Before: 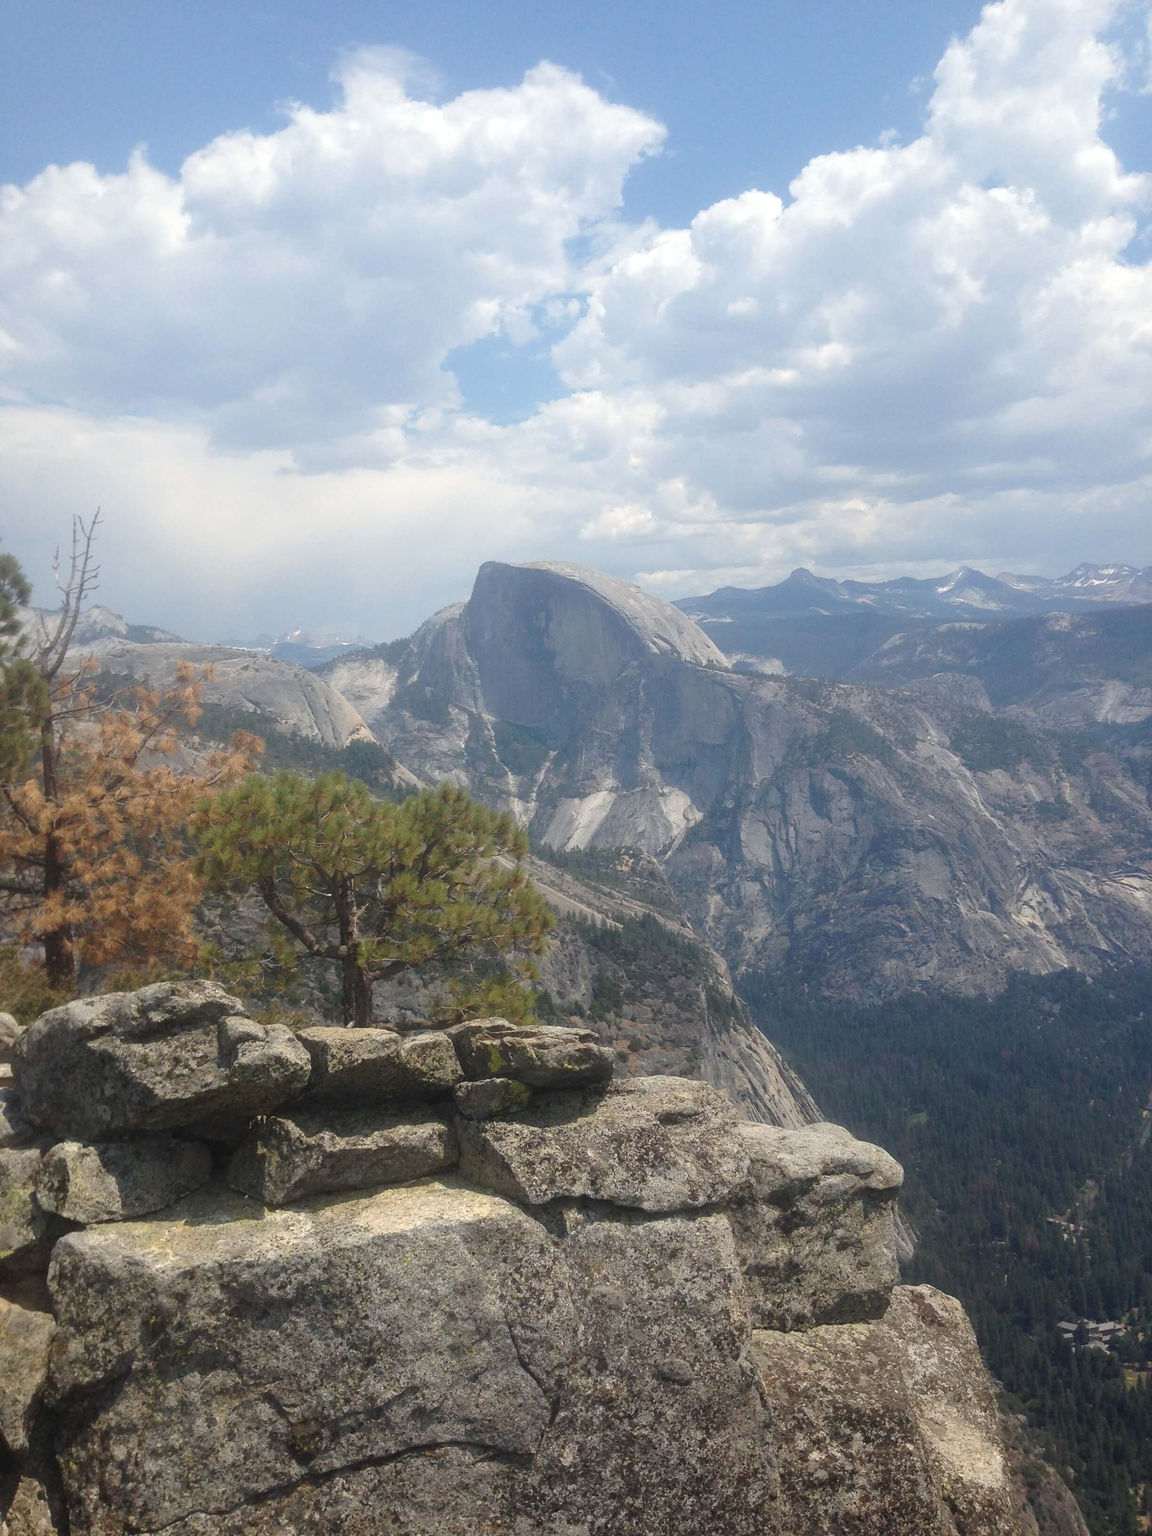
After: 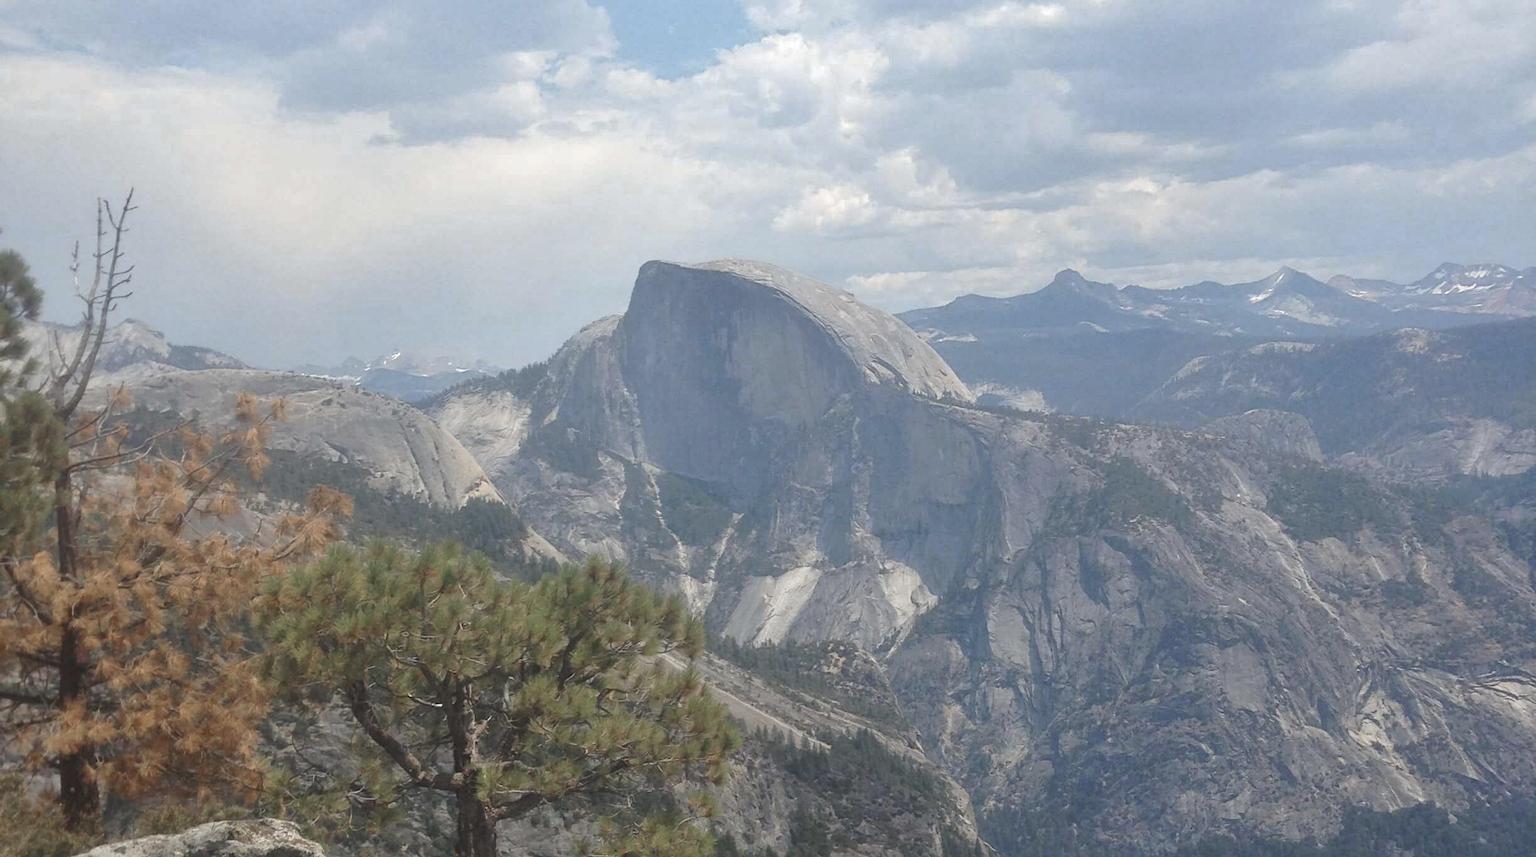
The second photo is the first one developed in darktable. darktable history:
crop and rotate: top 23.84%, bottom 34.294%
color zones: curves: ch0 [(0, 0.5) (0.125, 0.4) (0.25, 0.5) (0.375, 0.4) (0.5, 0.4) (0.625, 0.6) (0.75, 0.6) (0.875, 0.5)]; ch1 [(0, 0.35) (0.125, 0.45) (0.25, 0.35) (0.375, 0.35) (0.5, 0.35) (0.625, 0.35) (0.75, 0.45) (0.875, 0.35)]; ch2 [(0, 0.6) (0.125, 0.5) (0.25, 0.5) (0.375, 0.6) (0.5, 0.6) (0.625, 0.5) (0.75, 0.5) (0.875, 0.5)]
shadows and highlights: white point adjustment 1, soften with gaussian
